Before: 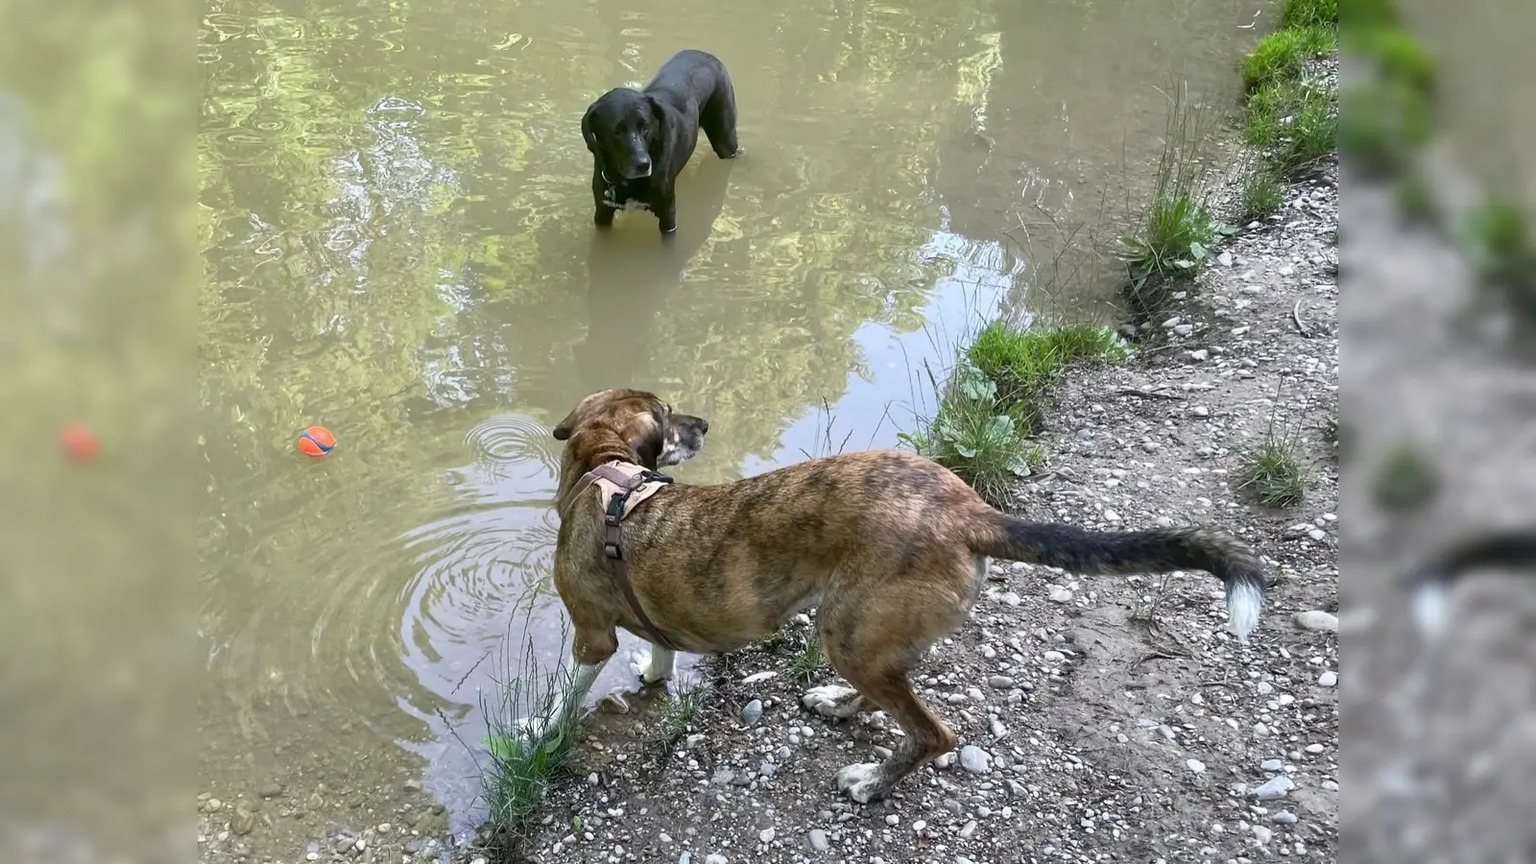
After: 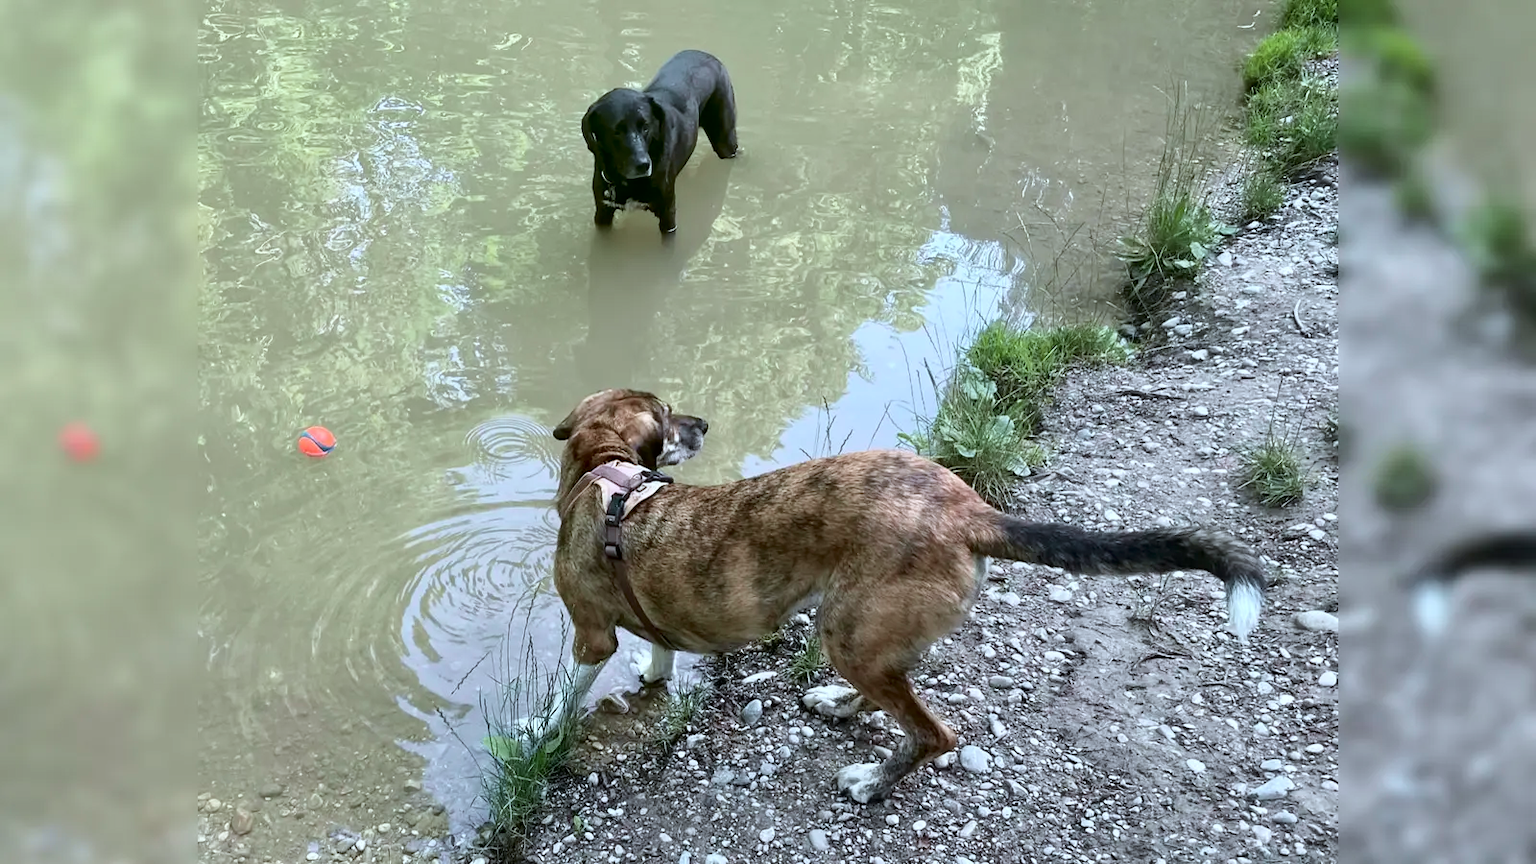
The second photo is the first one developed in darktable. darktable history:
color correction: highlights a* -4.18, highlights b* -10.81
tone curve: curves: ch0 [(0.003, 0) (0.066, 0.023) (0.149, 0.094) (0.264, 0.238) (0.395, 0.401) (0.517, 0.553) (0.716, 0.743) (0.813, 0.846) (1, 1)]; ch1 [(0, 0) (0.164, 0.115) (0.337, 0.332) (0.39, 0.398) (0.464, 0.461) (0.501, 0.5) (0.521, 0.529) (0.571, 0.588) (0.652, 0.681) (0.733, 0.749) (0.811, 0.796) (1, 1)]; ch2 [(0, 0) (0.337, 0.382) (0.464, 0.476) (0.501, 0.502) (0.527, 0.54) (0.556, 0.567) (0.6, 0.59) (0.687, 0.675) (1, 1)], color space Lab, independent channels, preserve colors none
